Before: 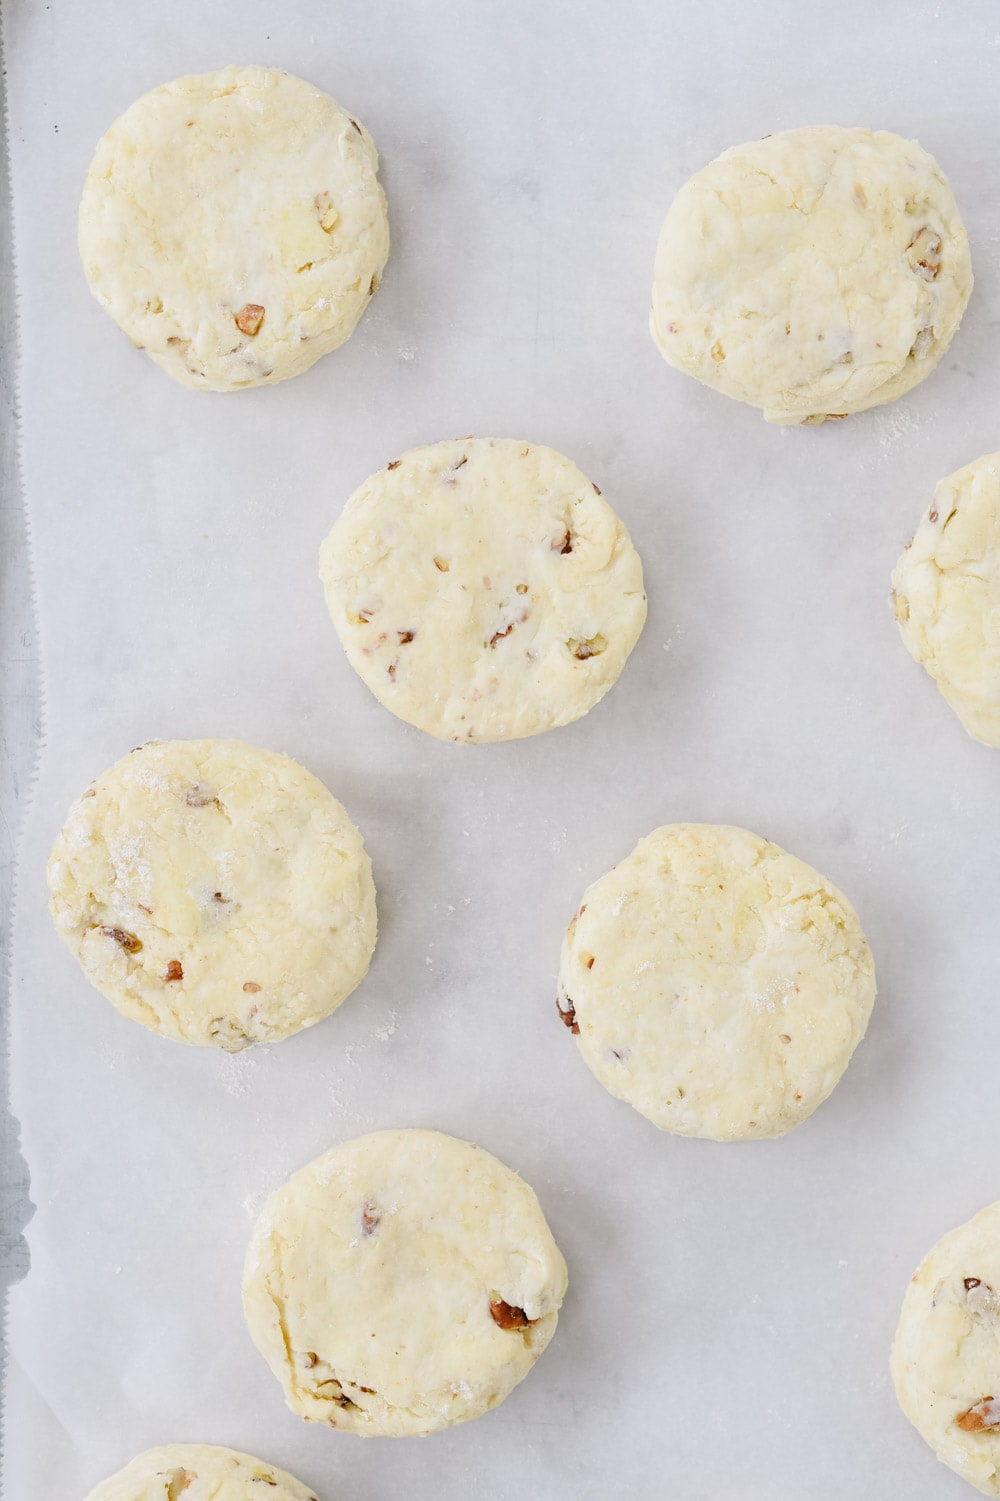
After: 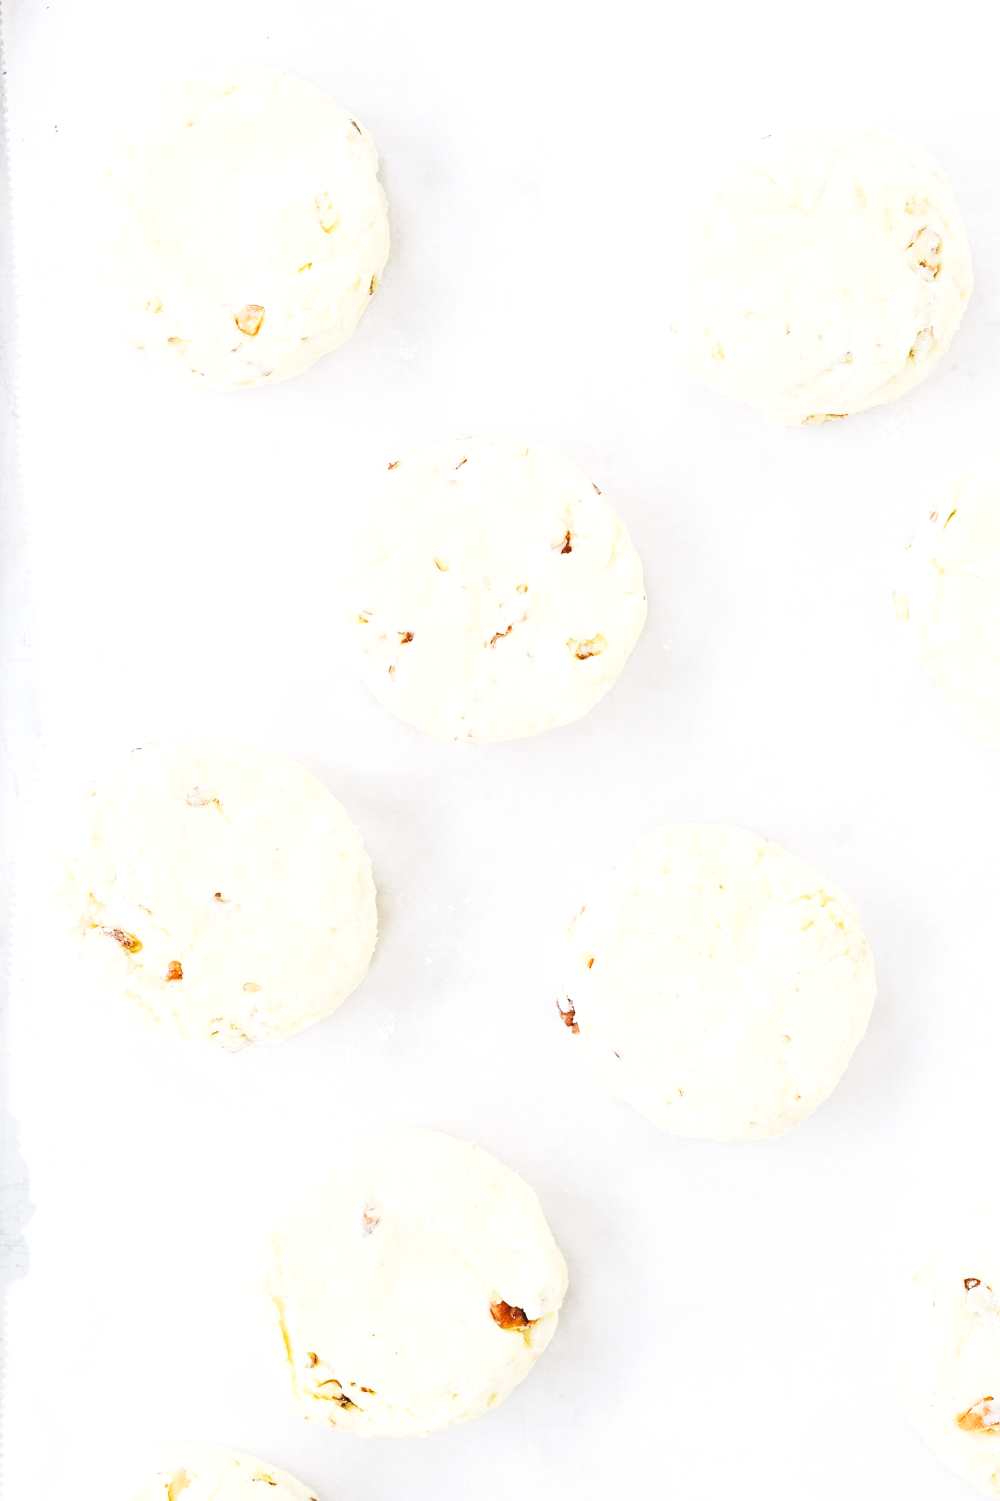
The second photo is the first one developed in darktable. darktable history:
base curve: curves: ch0 [(0, 0) (0.028, 0.03) (0.121, 0.232) (0.46, 0.748) (0.859, 0.968) (1, 1)], preserve colors none
exposure: black level correction -0.005, exposure 0.625 EV, compensate highlight preservation false
